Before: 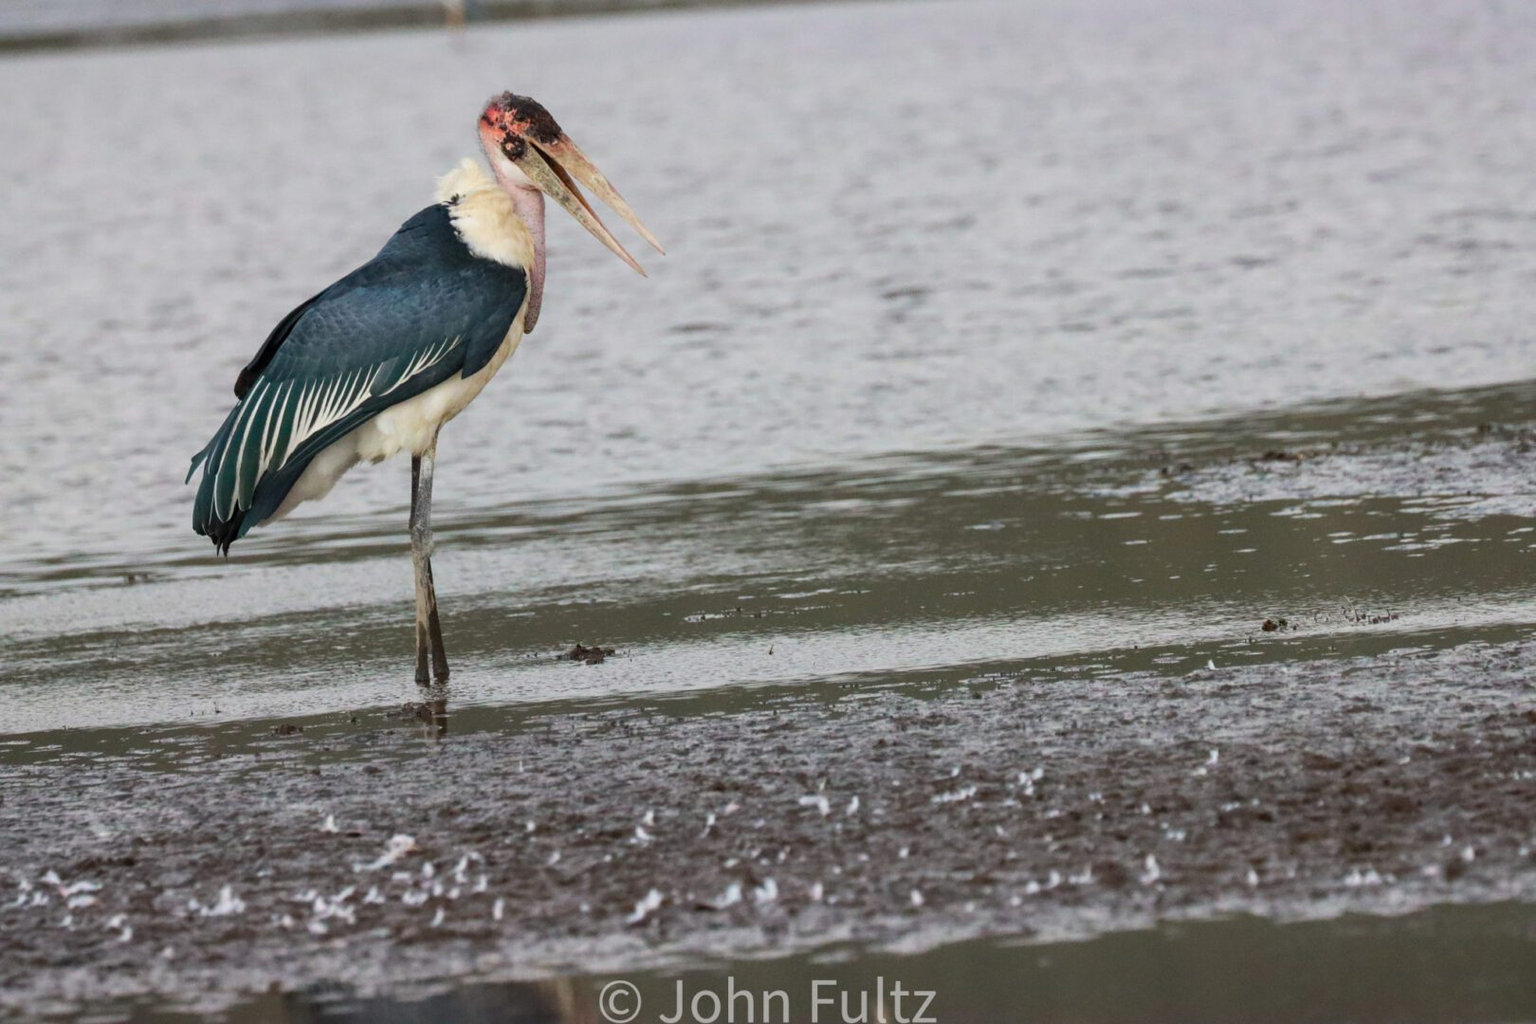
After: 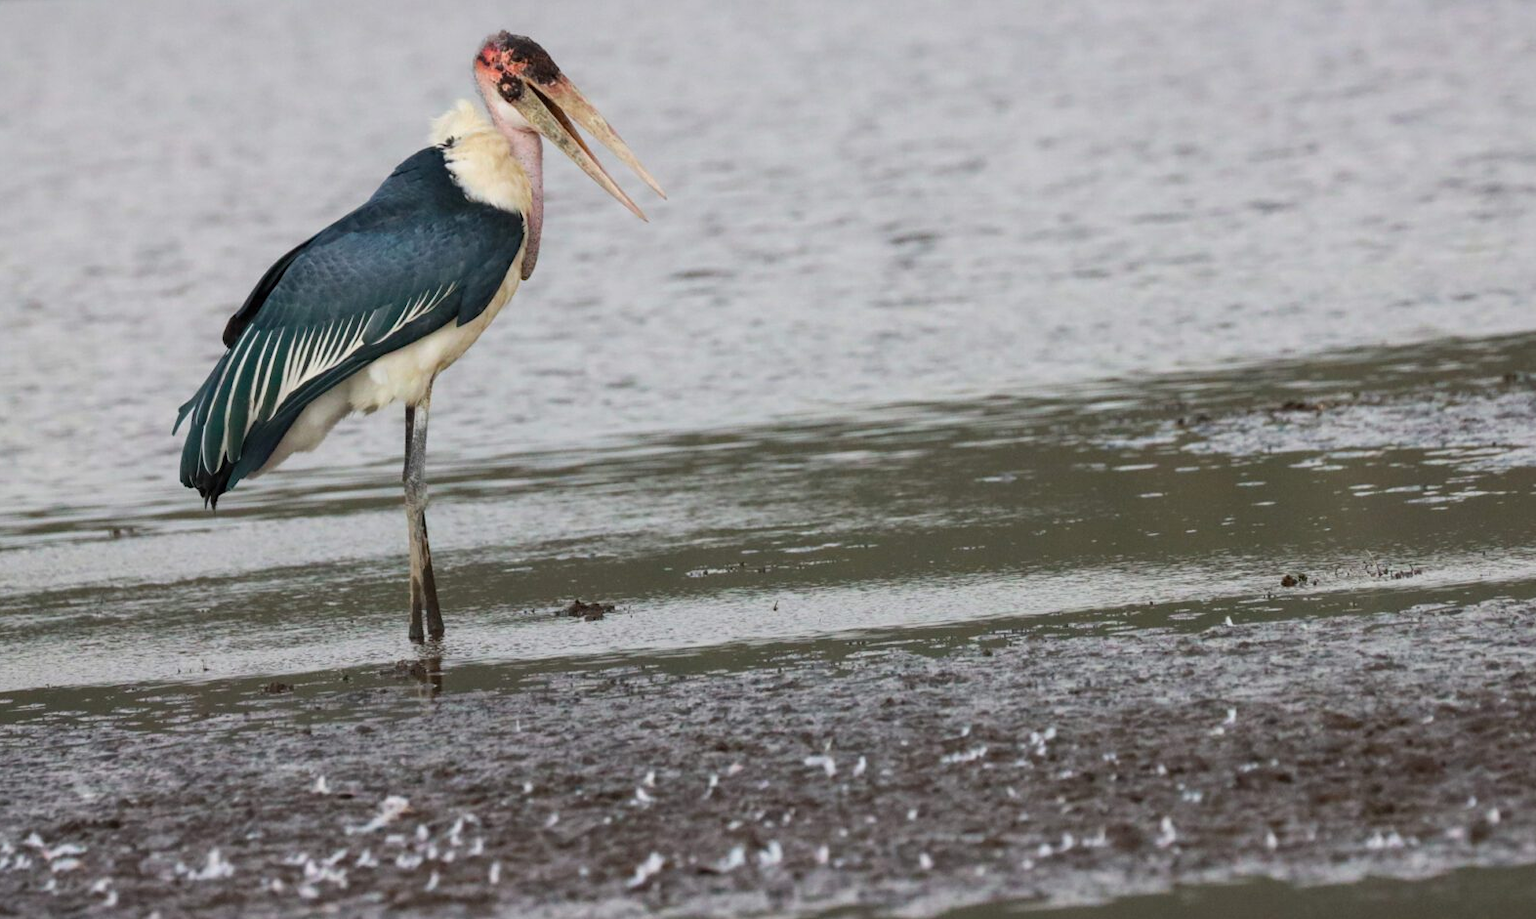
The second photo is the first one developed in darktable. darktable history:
crop: left 1.18%, top 6.097%, right 1.701%, bottom 6.646%
